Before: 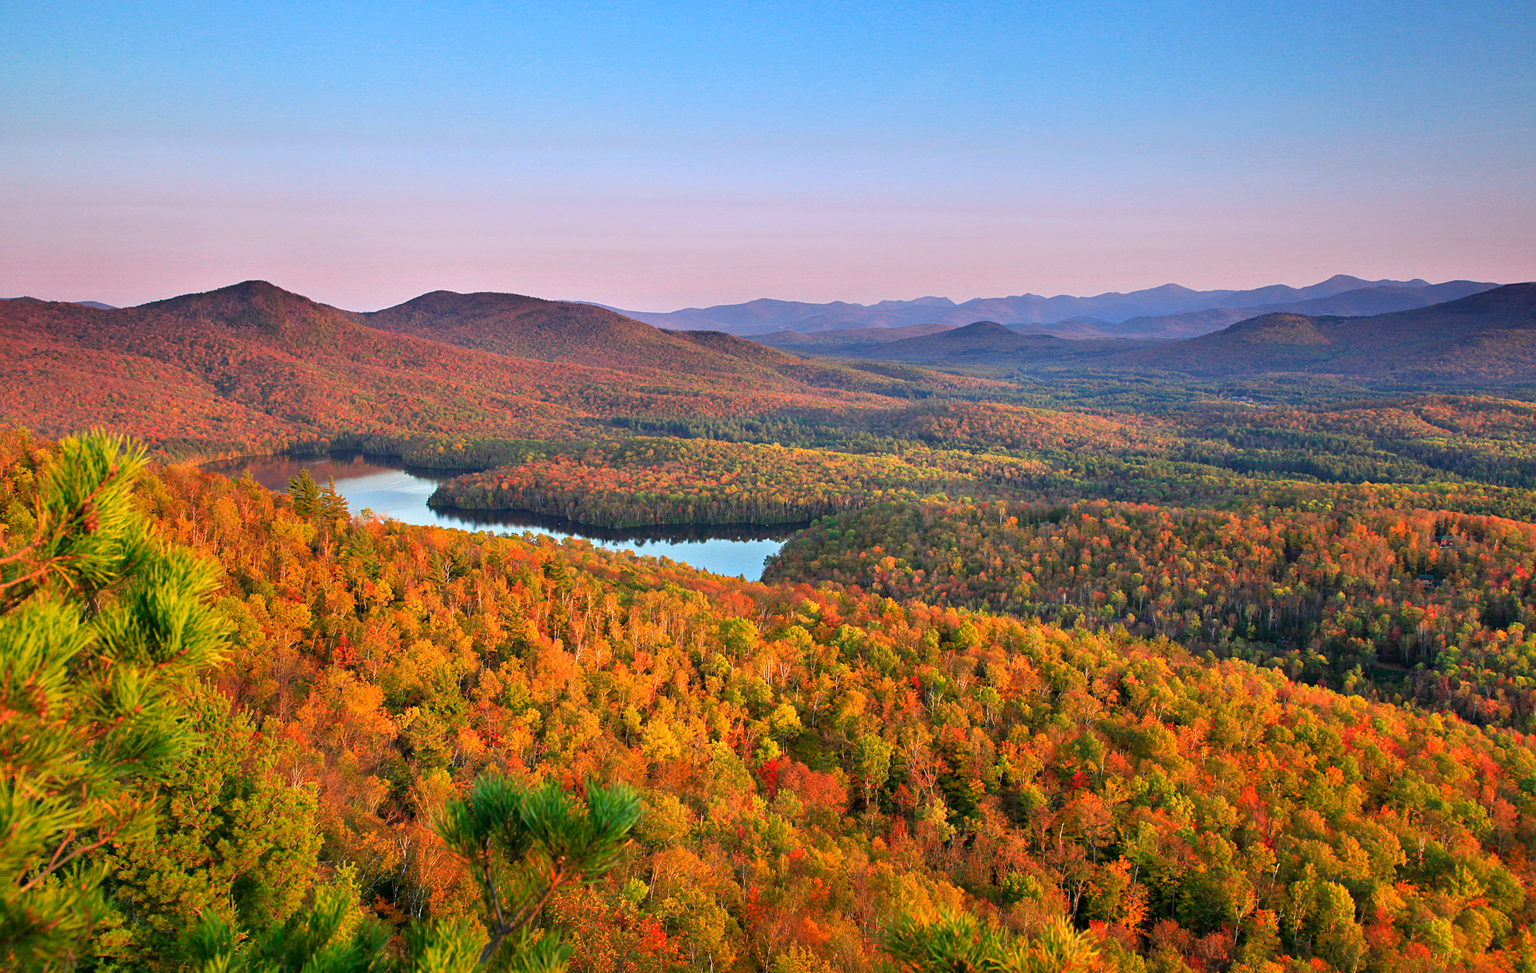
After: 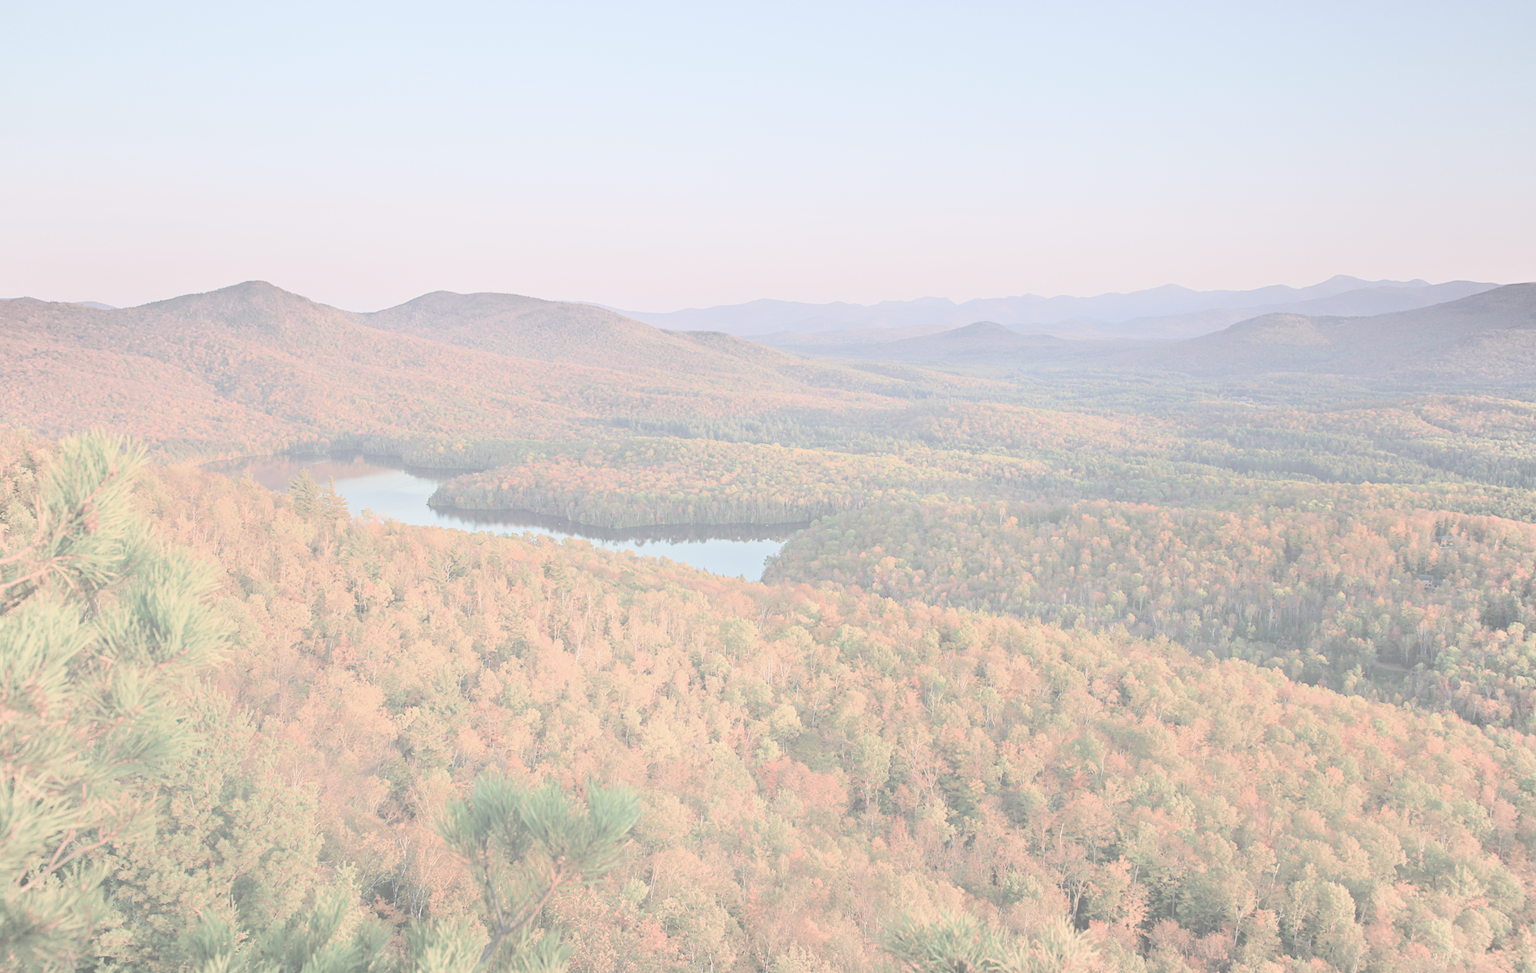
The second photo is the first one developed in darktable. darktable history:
shadows and highlights: shadows -62.32, white point adjustment -5.22, highlights 61.59
contrast brightness saturation: contrast -0.32, brightness 0.75, saturation -0.78
velvia: on, module defaults
haze removal: strength 0.02, distance 0.25, compatibility mode true, adaptive false
